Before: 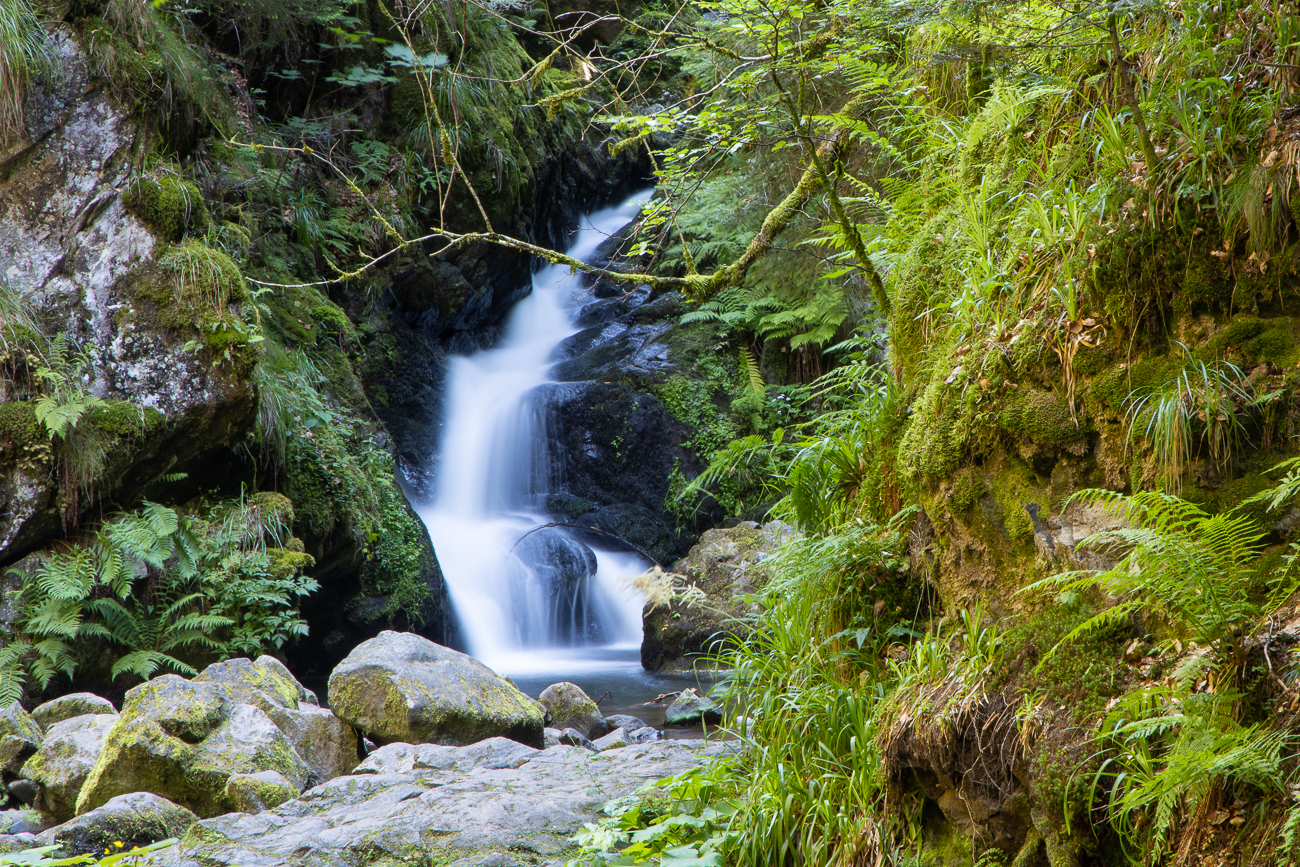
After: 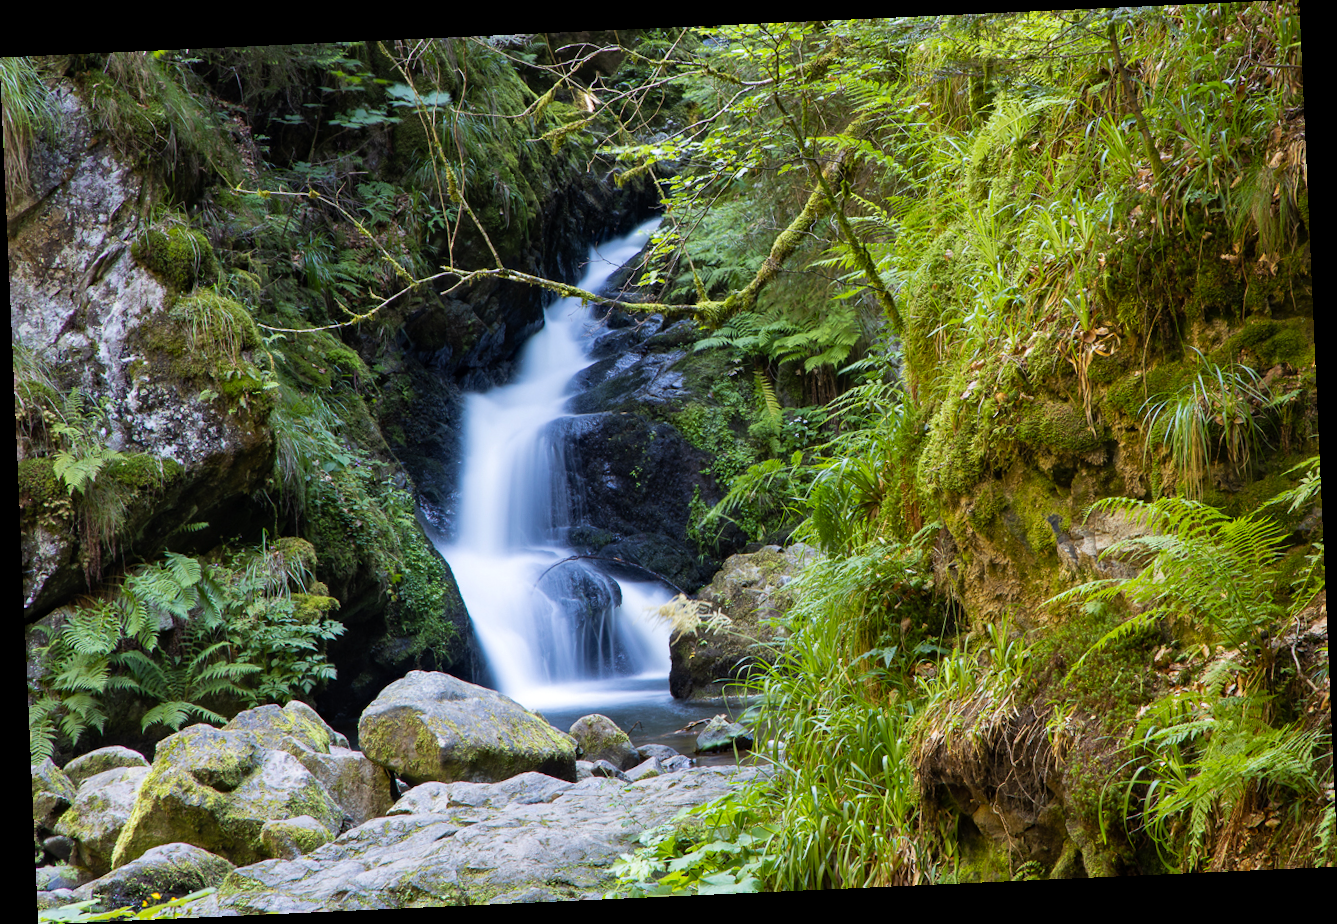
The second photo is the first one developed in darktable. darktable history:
rotate and perspective: rotation -2.56°, automatic cropping off
haze removal: compatibility mode true, adaptive false
